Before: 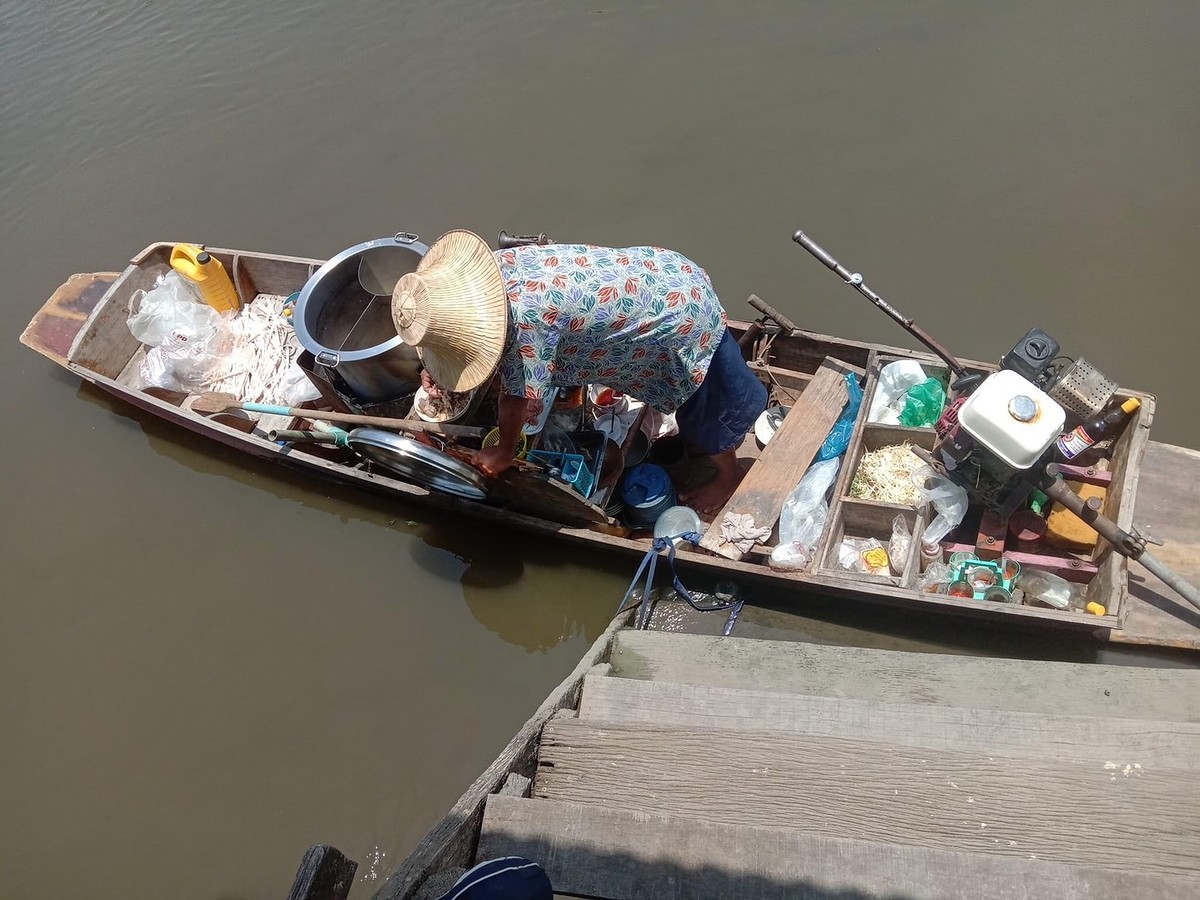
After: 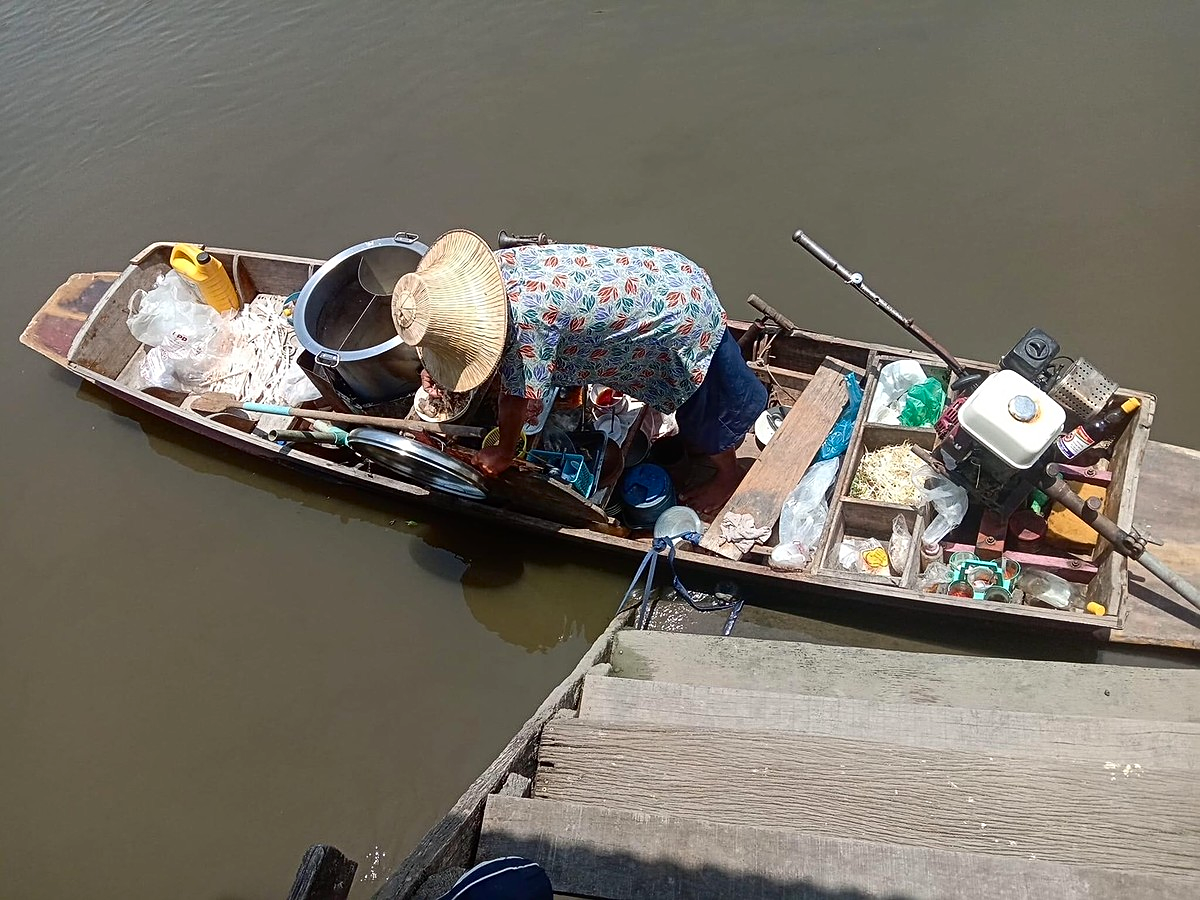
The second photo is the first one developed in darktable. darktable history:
sharpen: on, module defaults
contrast brightness saturation: contrast 0.148, brightness -0.012, saturation 0.102
